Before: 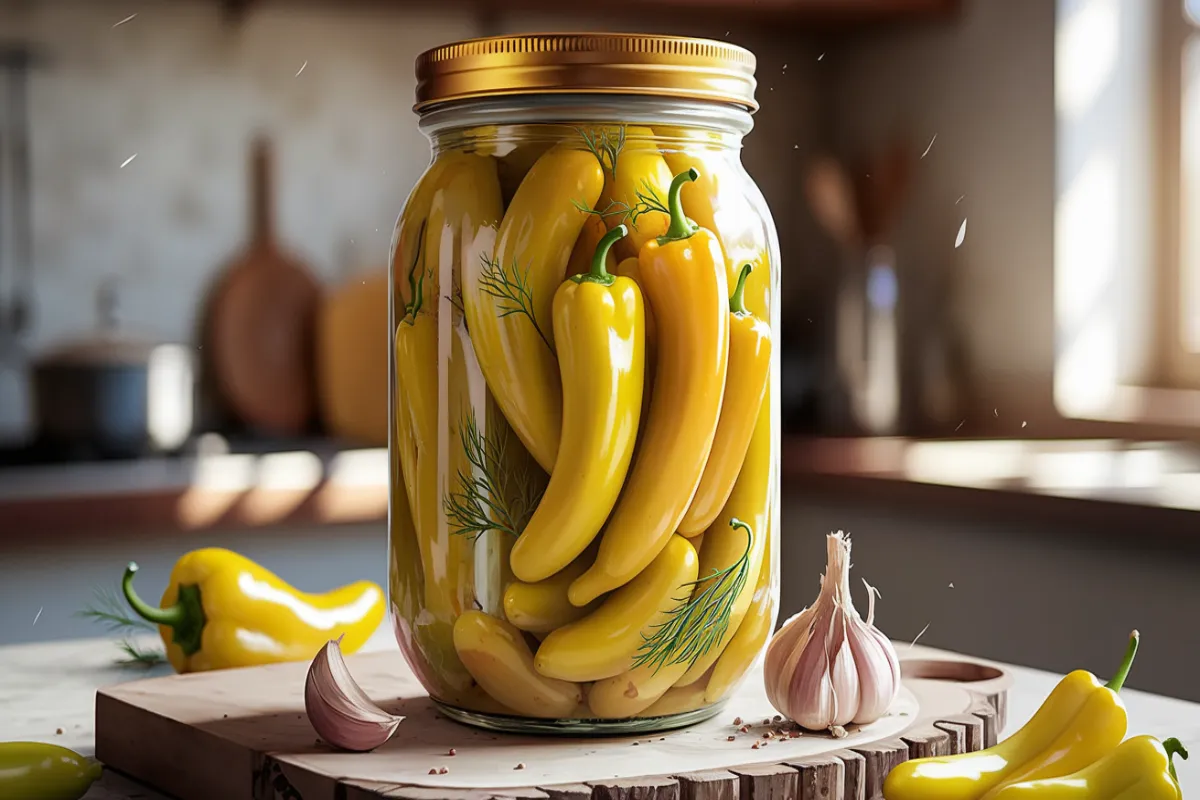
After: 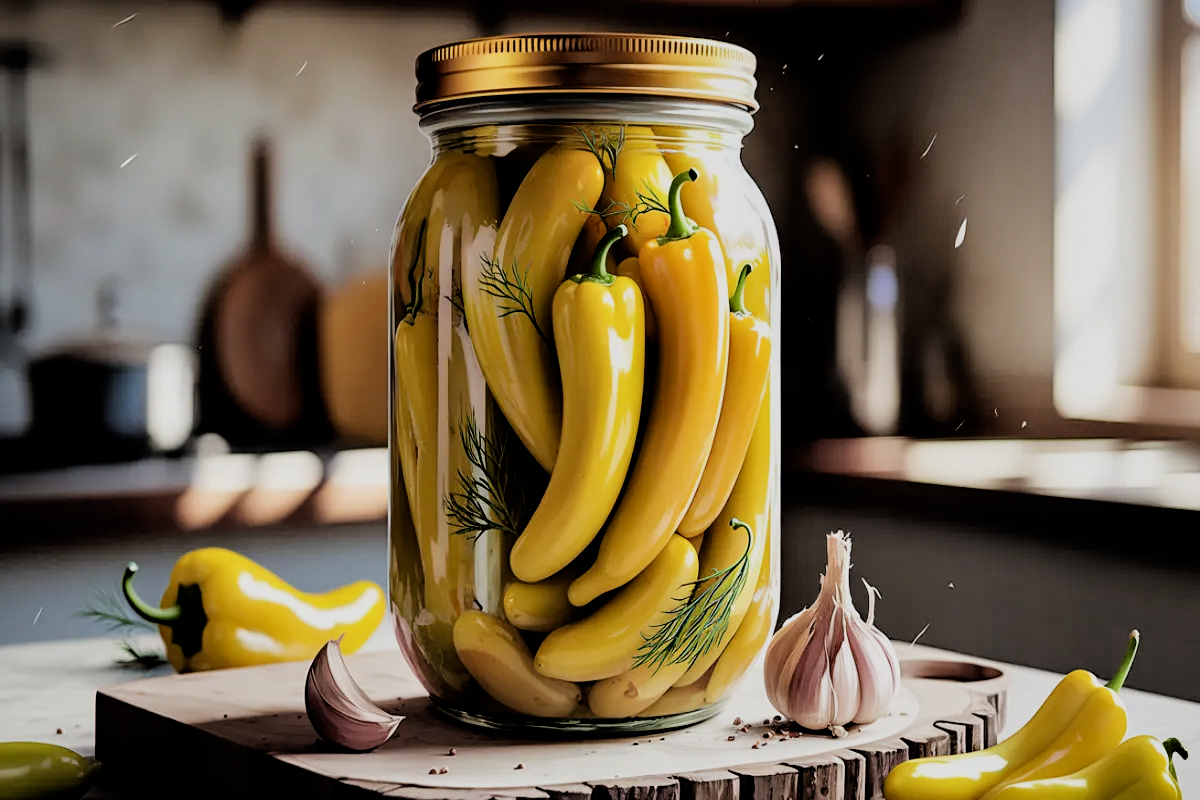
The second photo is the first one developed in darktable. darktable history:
filmic rgb: black relative exposure -4.4 EV, white relative exposure 5.03 EV, threshold 2.96 EV, hardness 2.22, latitude 39.85%, contrast 1.15, highlights saturation mix 10.34%, shadows ↔ highlights balance 1.03%, enable highlight reconstruction true
contrast equalizer: octaves 7, y [[0.546, 0.552, 0.554, 0.554, 0.552, 0.546], [0.5 ×6], [0.5 ×6], [0 ×6], [0 ×6]]
